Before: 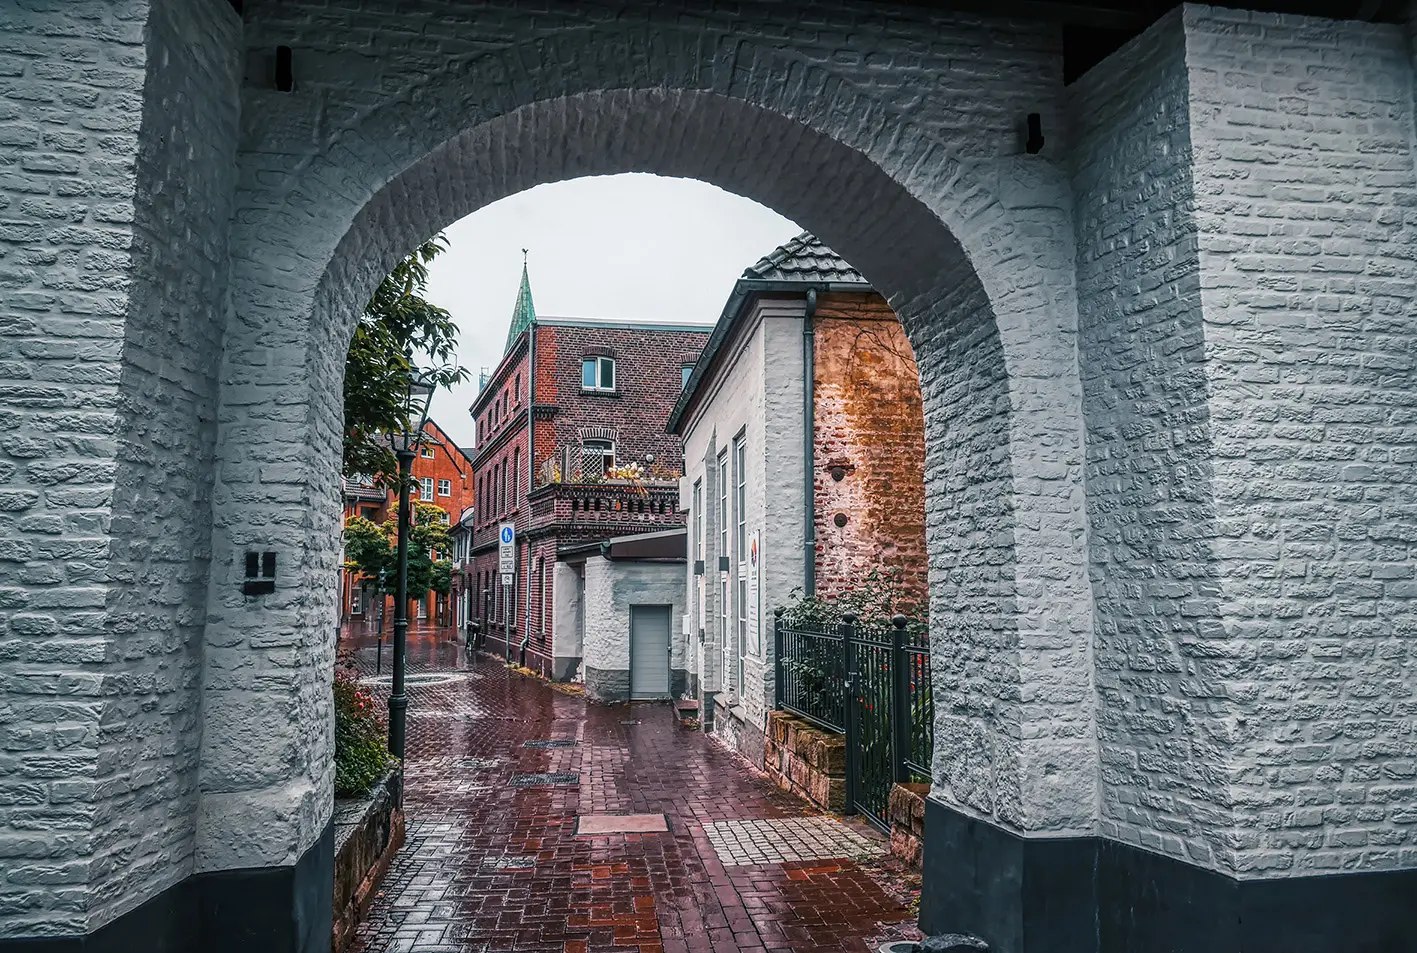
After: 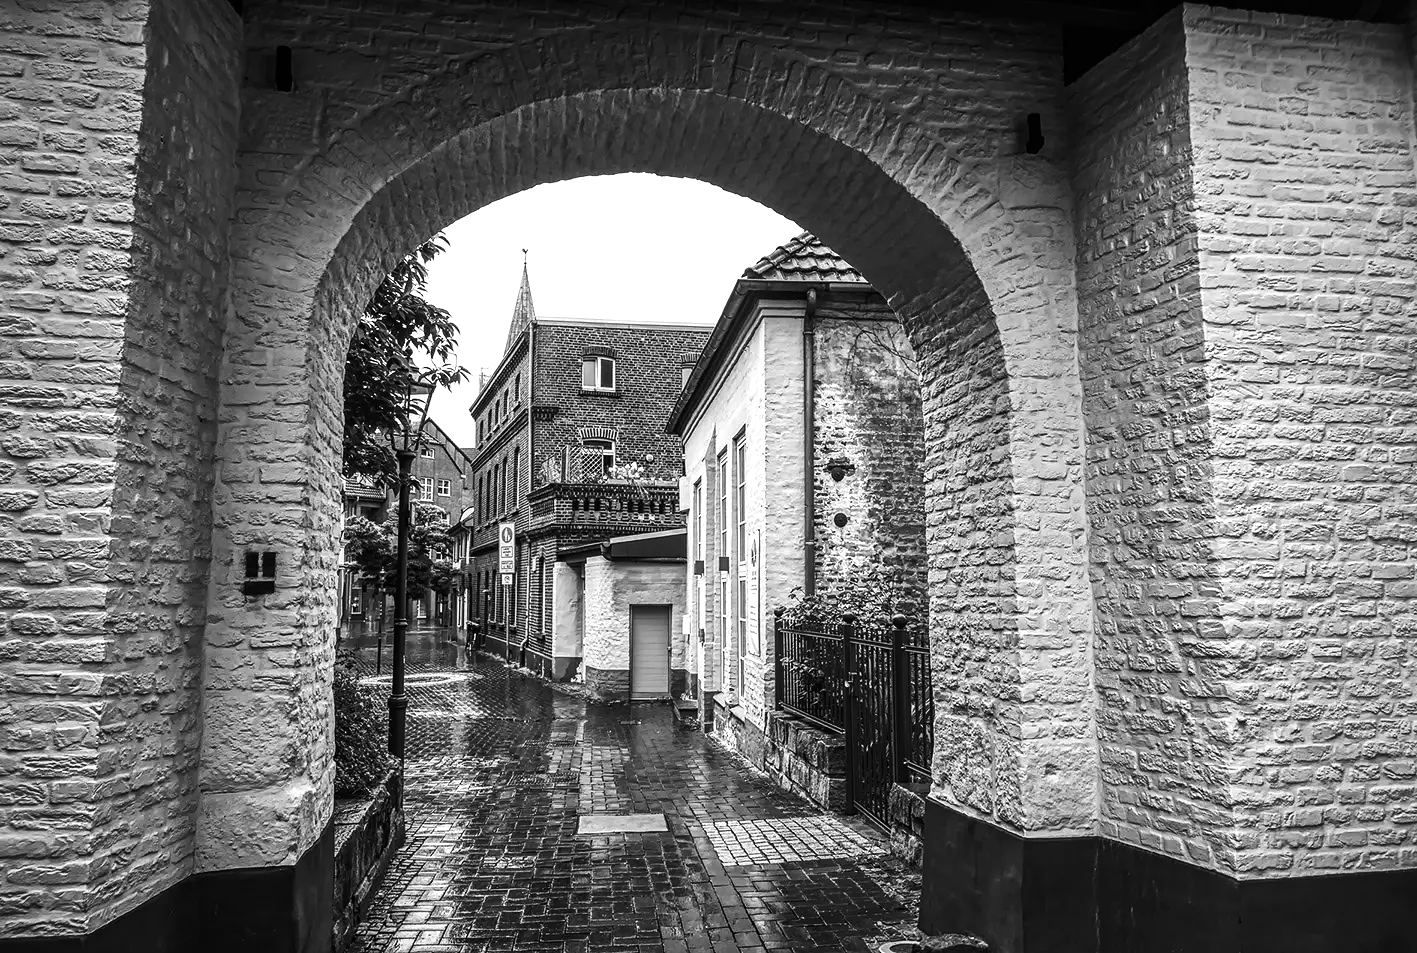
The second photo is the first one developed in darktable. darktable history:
monochrome: on, module defaults
tone equalizer: -8 EV -0.75 EV, -7 EV -0.7 EV, -6 EV -0.6 EV, -5 EV -0.4 EV, -3 EV 0.4 EV, -2 EV 0.6 EV, -1 EV 0.7 EV, +0 EV 0.75 EV, edges refinement/feathering 500, mask exposure compensation -1.57 EV, preserve details no
